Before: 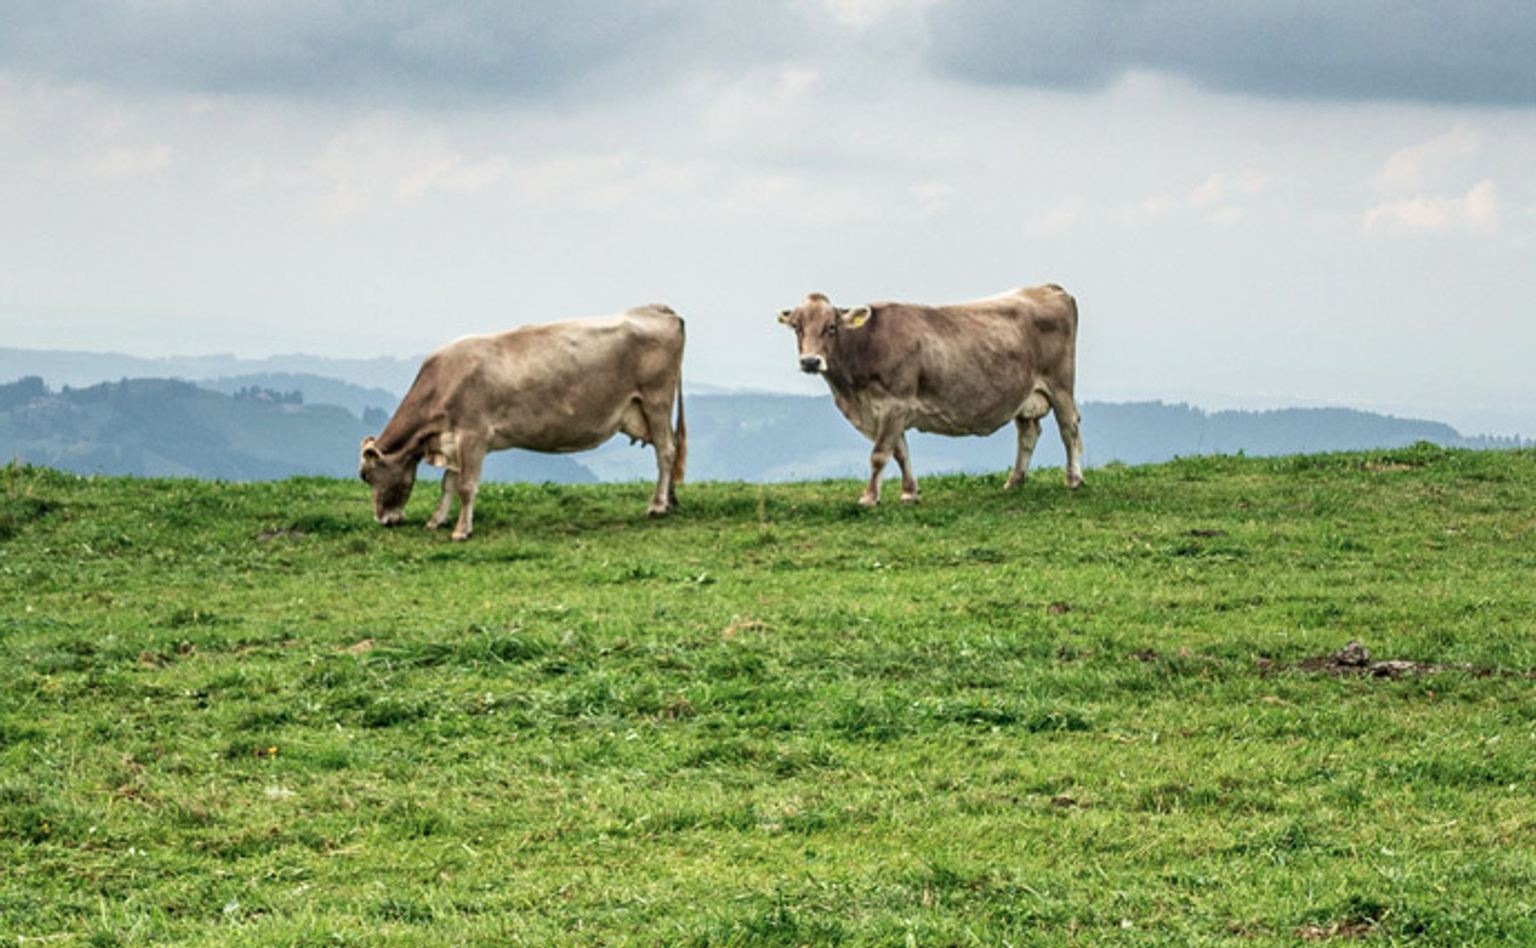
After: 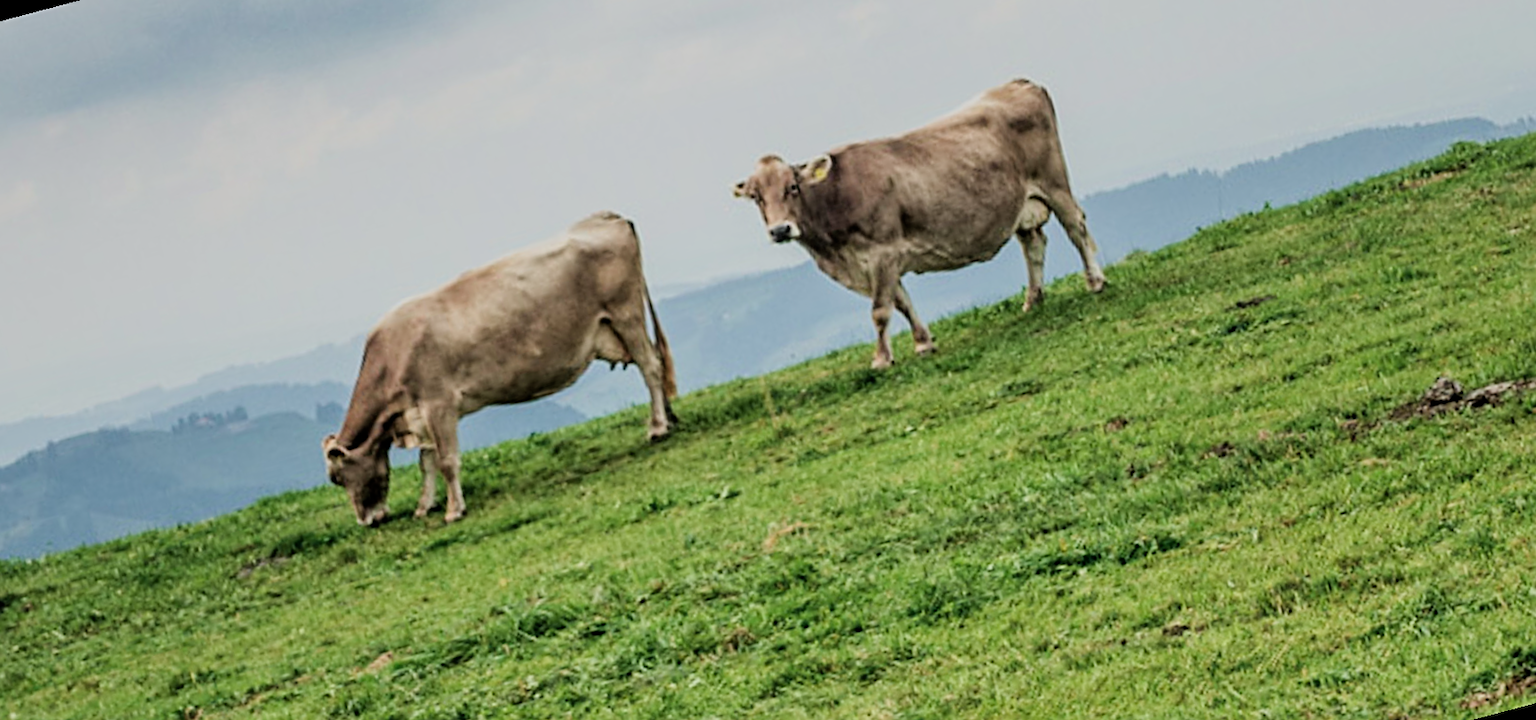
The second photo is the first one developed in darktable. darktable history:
rotate and perspective: rotation -14.8°, crop left 0.1, crop right 0.903, crop top 0.25, crop bottom 0.748
filmic rgb: black relative exposure -6.68 EV, white relative exposure 4.56 EV, hardness 3.25
velvia: strength 10%
sharpen: on, module defaults
